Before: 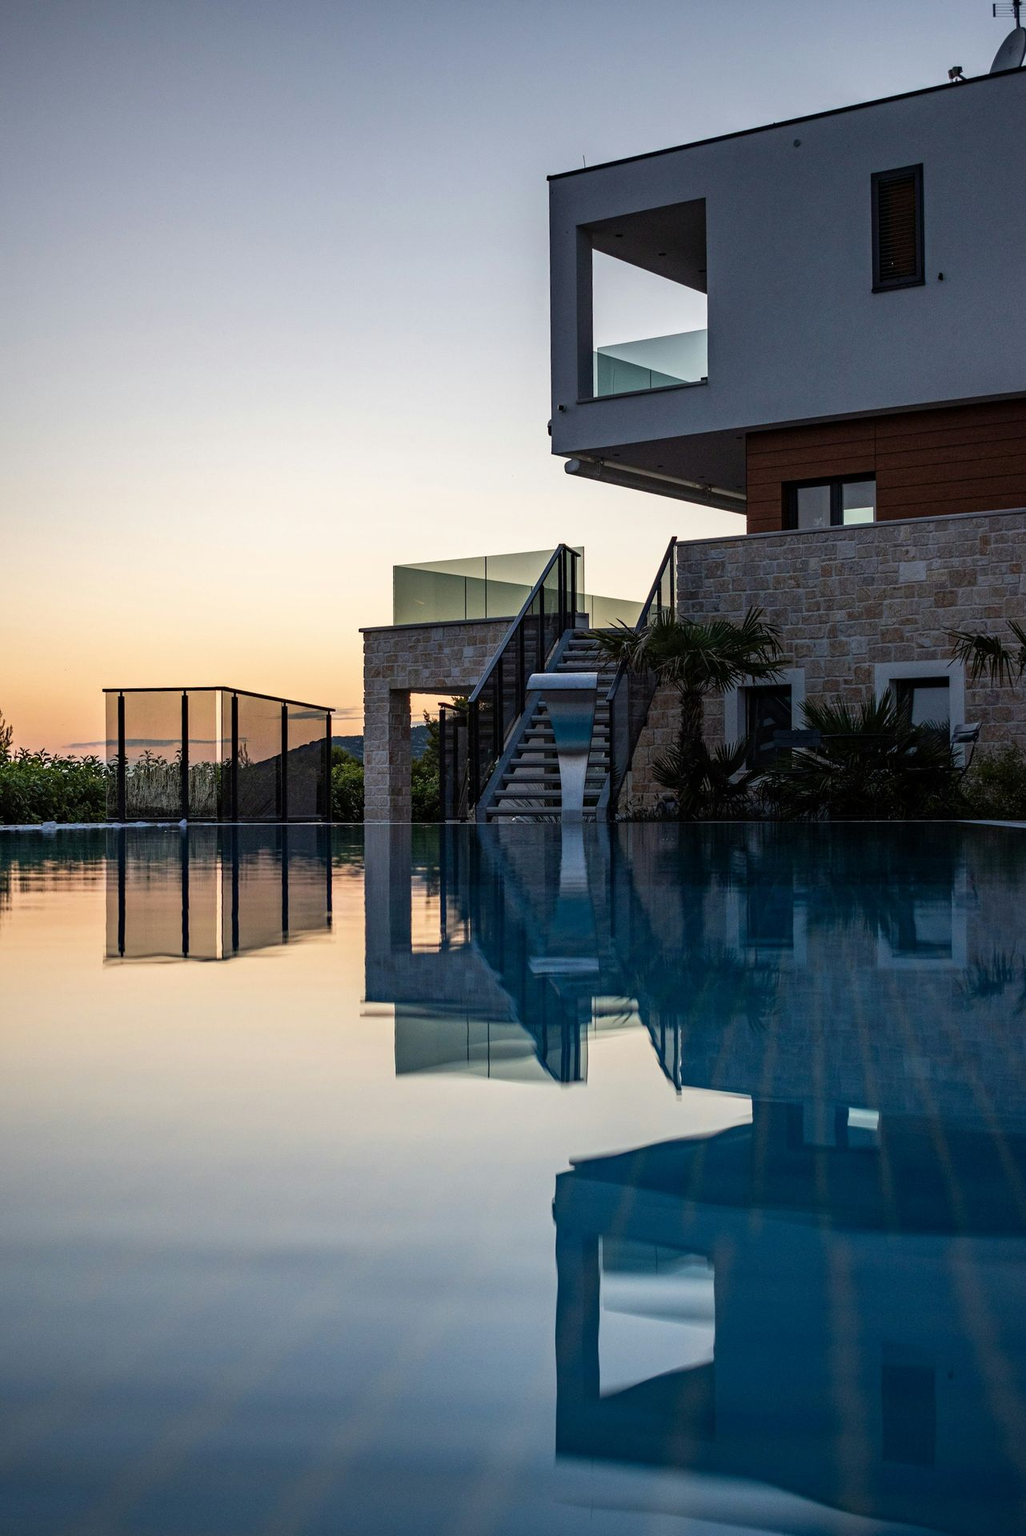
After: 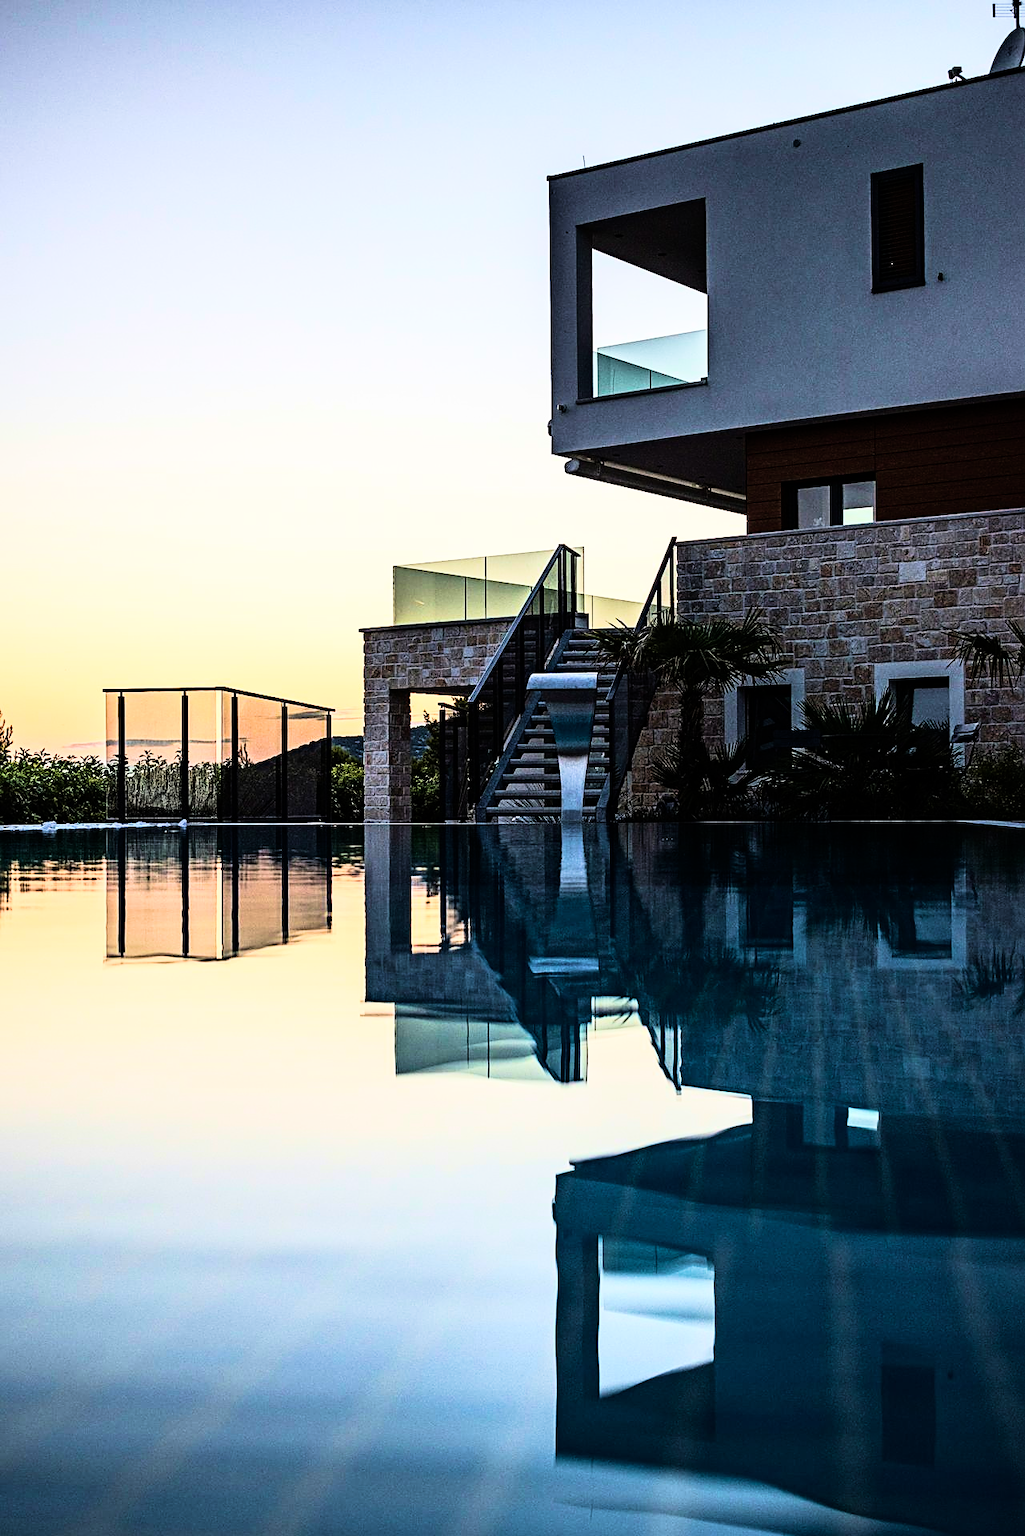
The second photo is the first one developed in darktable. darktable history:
rgb curve: curves: ch0 [(0, 0) (0.21, 0.15) (0.24, 0.21) (0.5, 0.75) (0.75, 0.96) (0.89, 0.99) (1, 1)]; ch1 [(0, 0.02) (0.21, 0.13) (0.25, 0.2) (0.5, 0.67) (0.75, 0.9) (0.89, 0.97) (1, 1)]; ch2 [(0, 0.02) (0.21, 0.13) (0.25, 0.2) (0.5, 0.67) (0.75, 0.9) (0.89, 0.97) (1, 1)], compensate middle gray true
sharpen: on, module defaults
velvia: strength 39.63%
